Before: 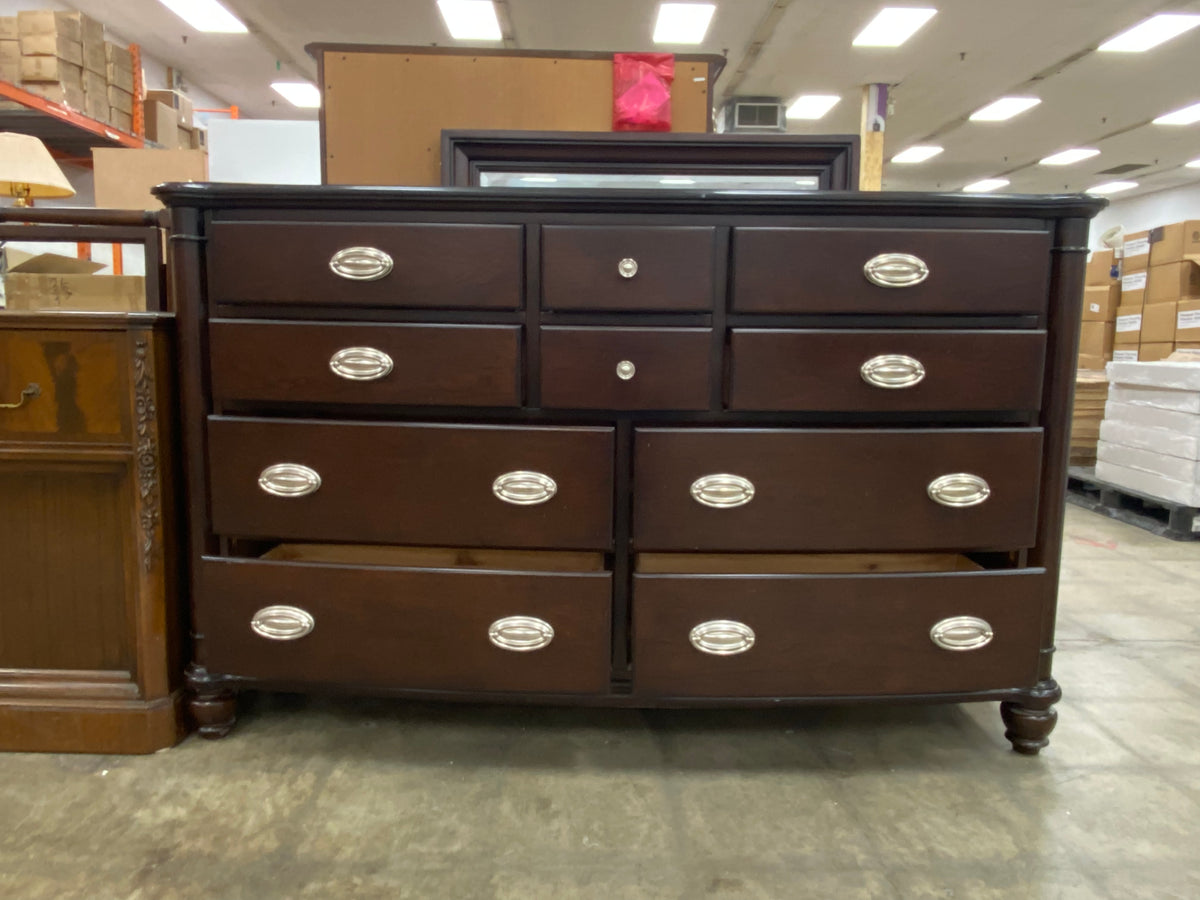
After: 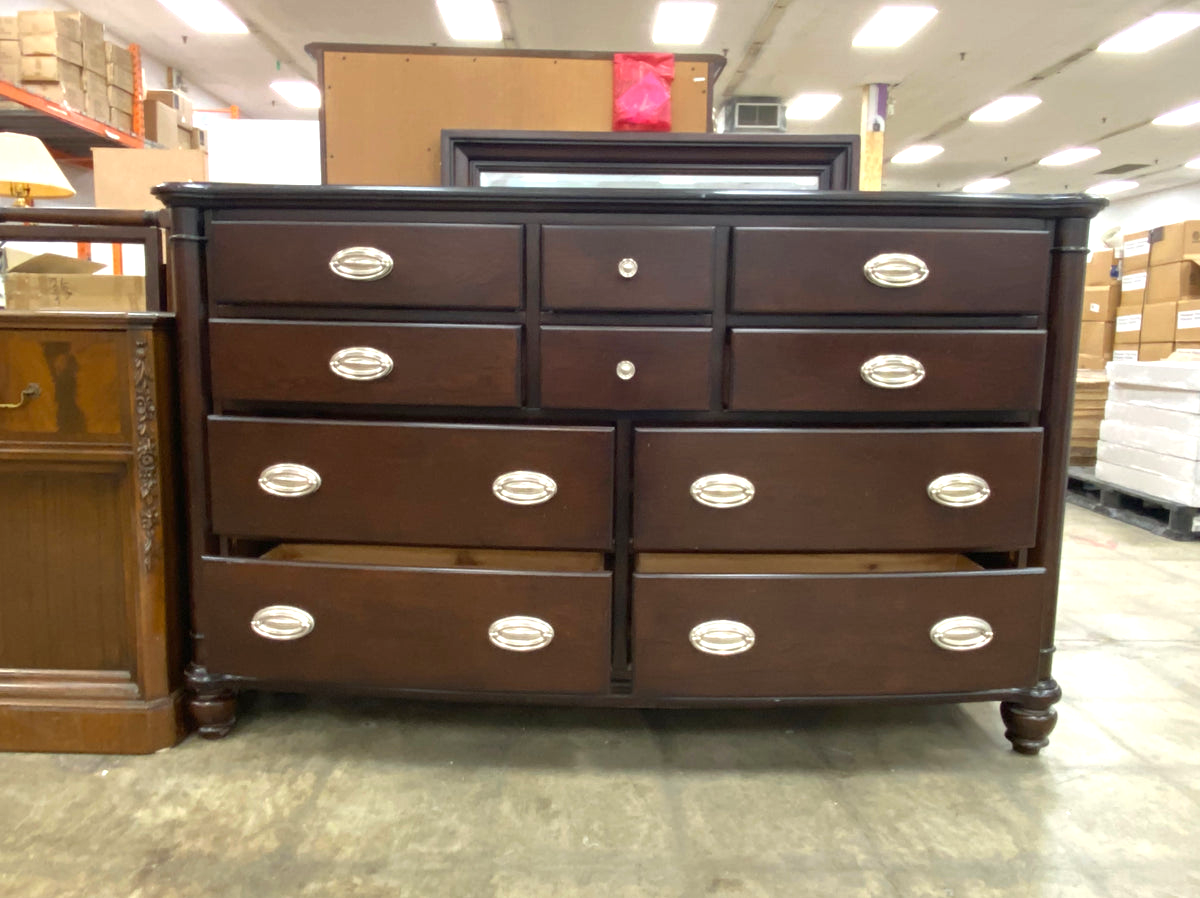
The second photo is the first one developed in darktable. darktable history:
exposure: black level correction 0, exposure 0.7 EV, compensate exposure bias true, compensate highlight preservation false
crop: top 0.05%, bottom 0.098%
